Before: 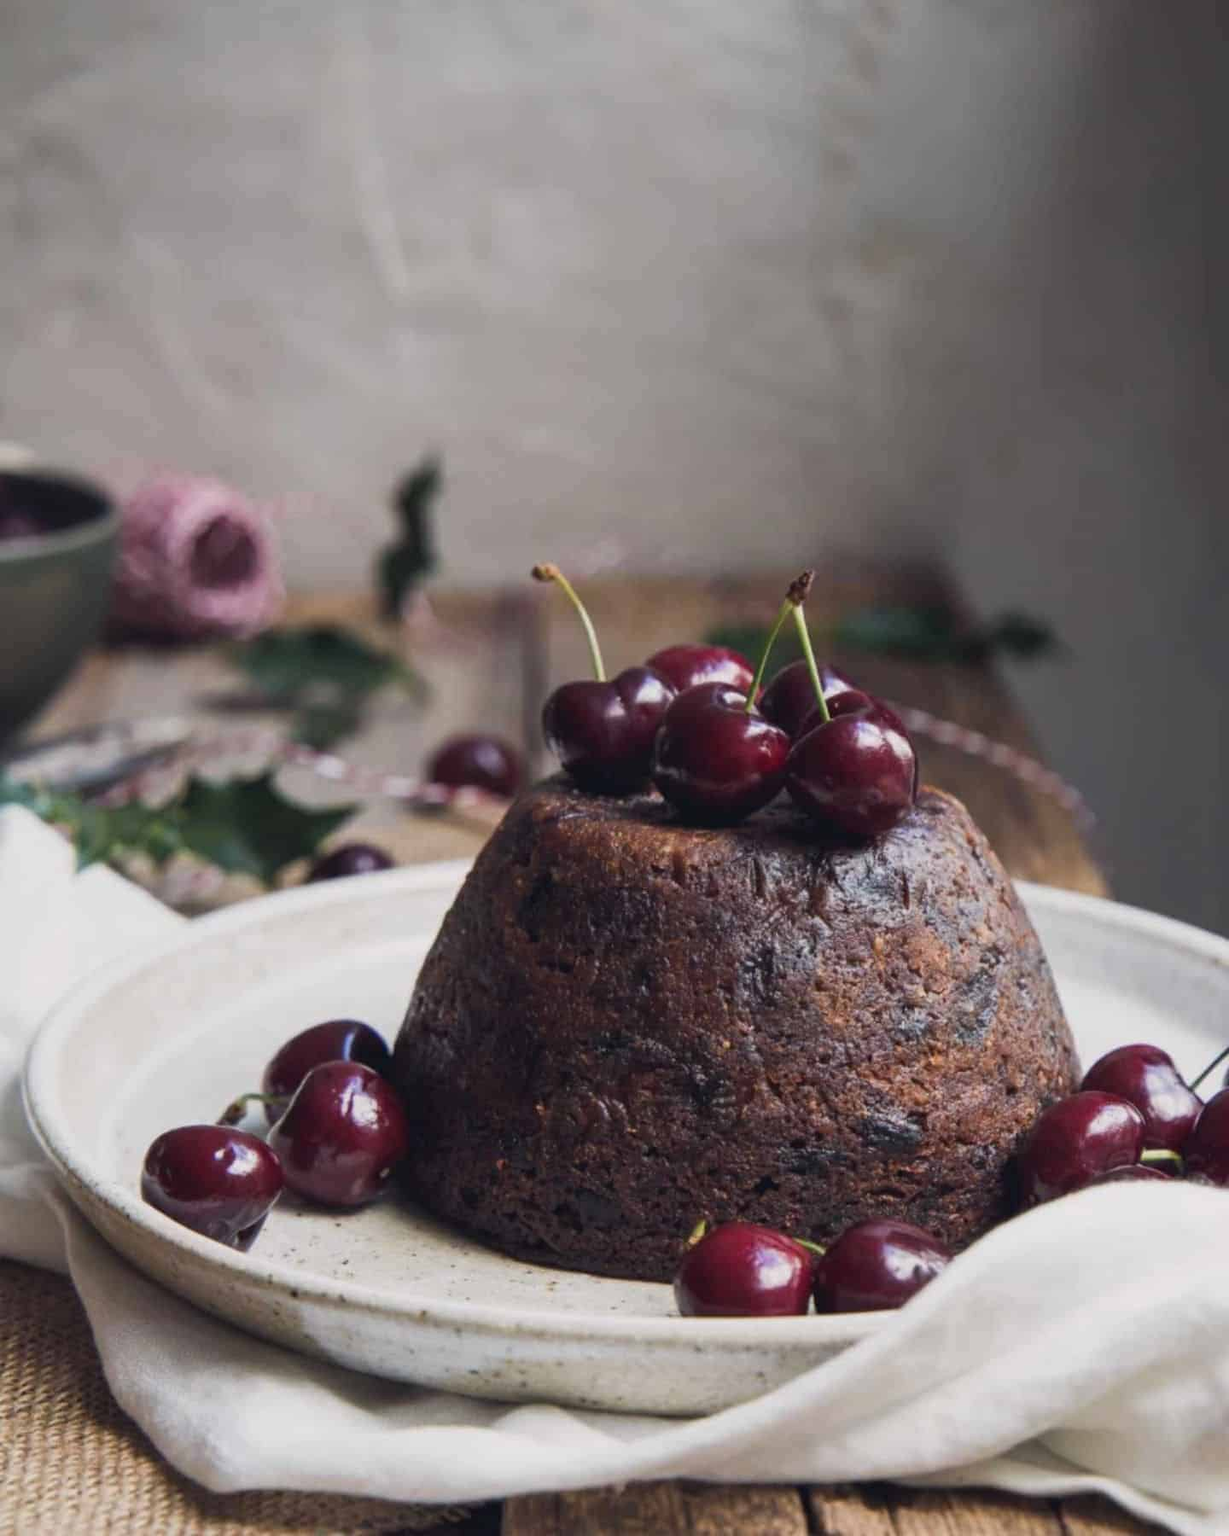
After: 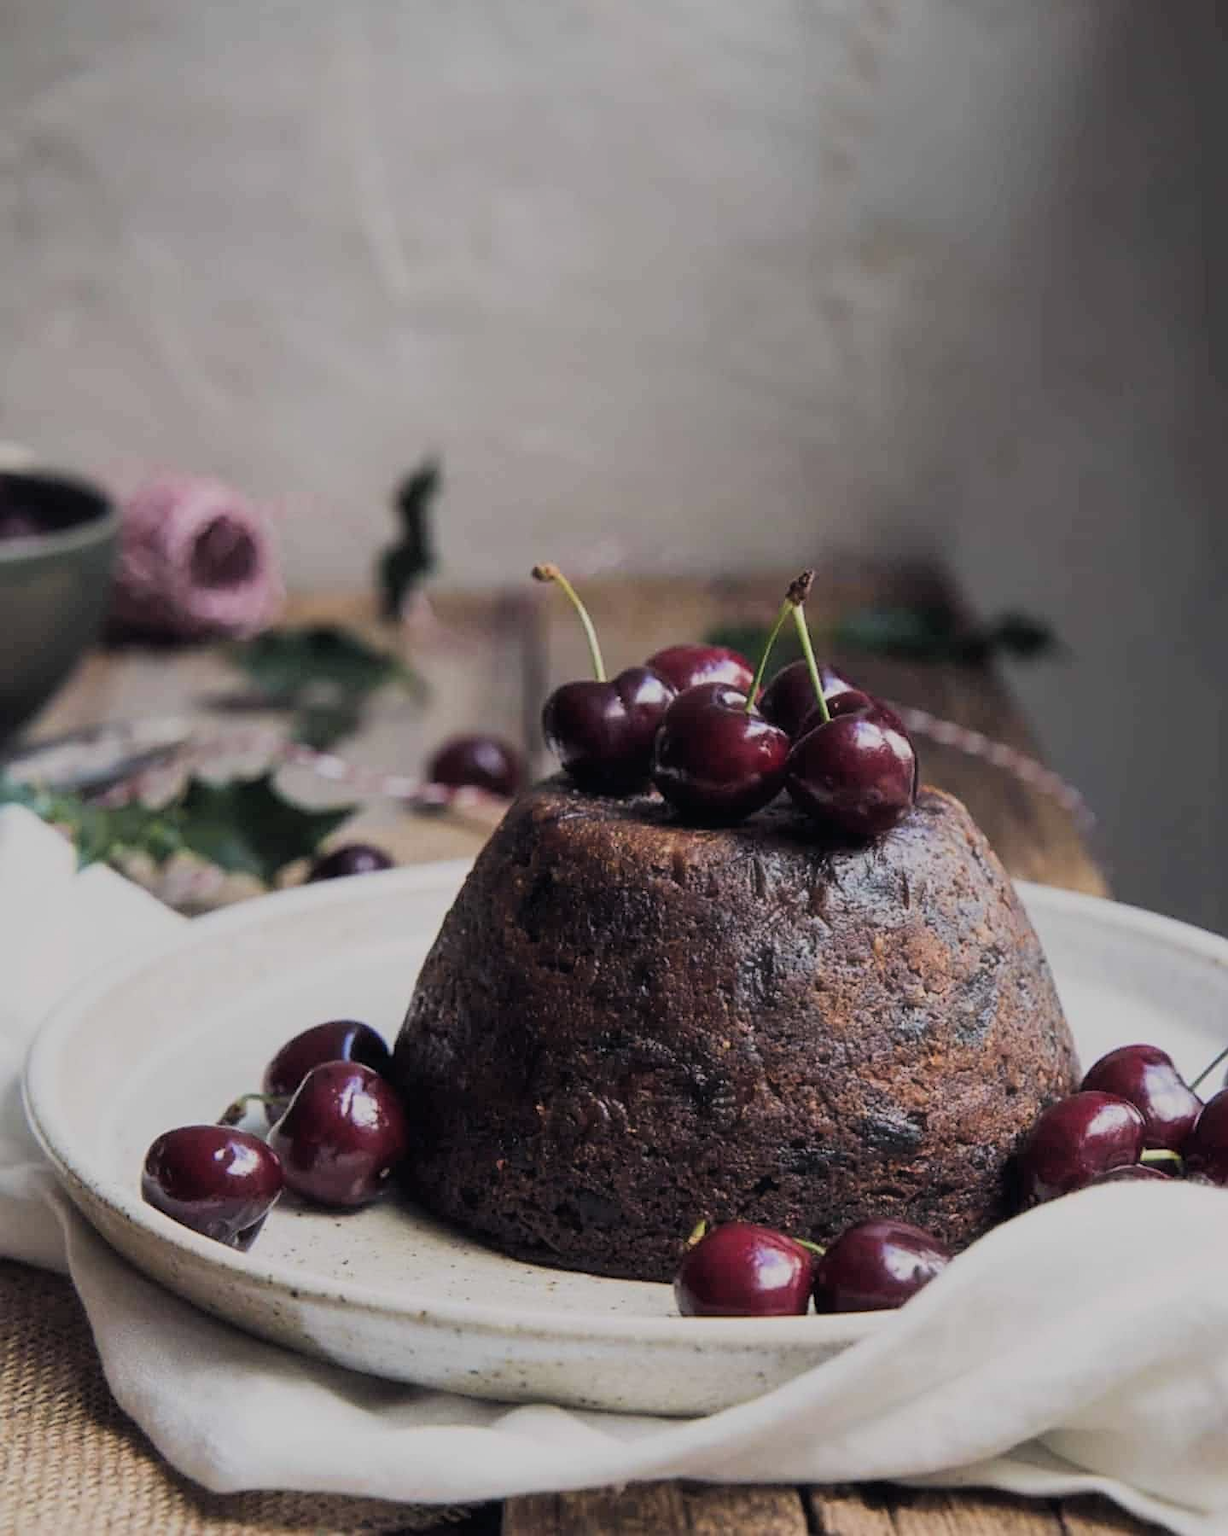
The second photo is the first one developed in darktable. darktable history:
sharpen: on, module defaults
filmic rgb: black relative exposure -7.65 EV, white relative exposure 4.56 EV, threshold 5.94 EV, hardness 3.61, color science v6 (2022), enable highlight reconstruction true
haze removal: strength -0.111, compatibility mode true, adaptive false
